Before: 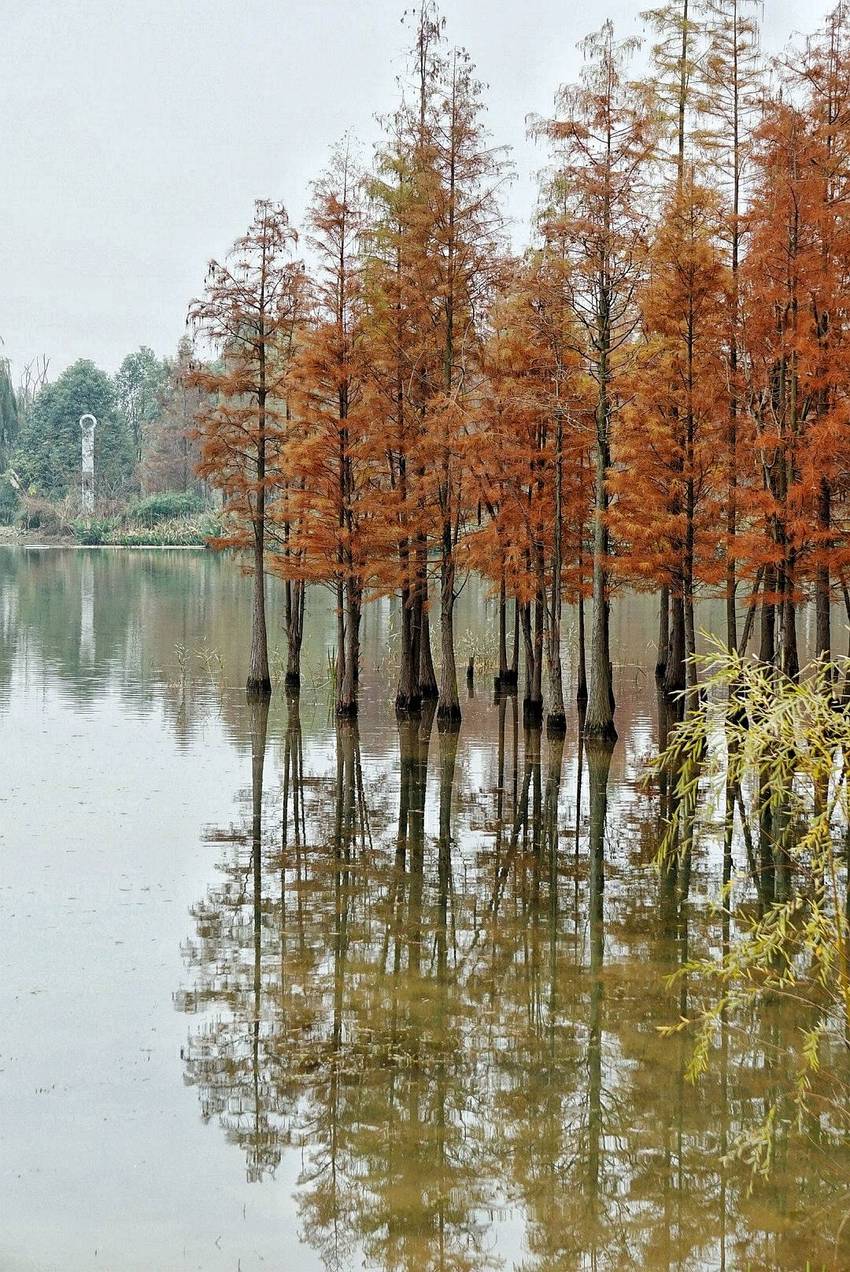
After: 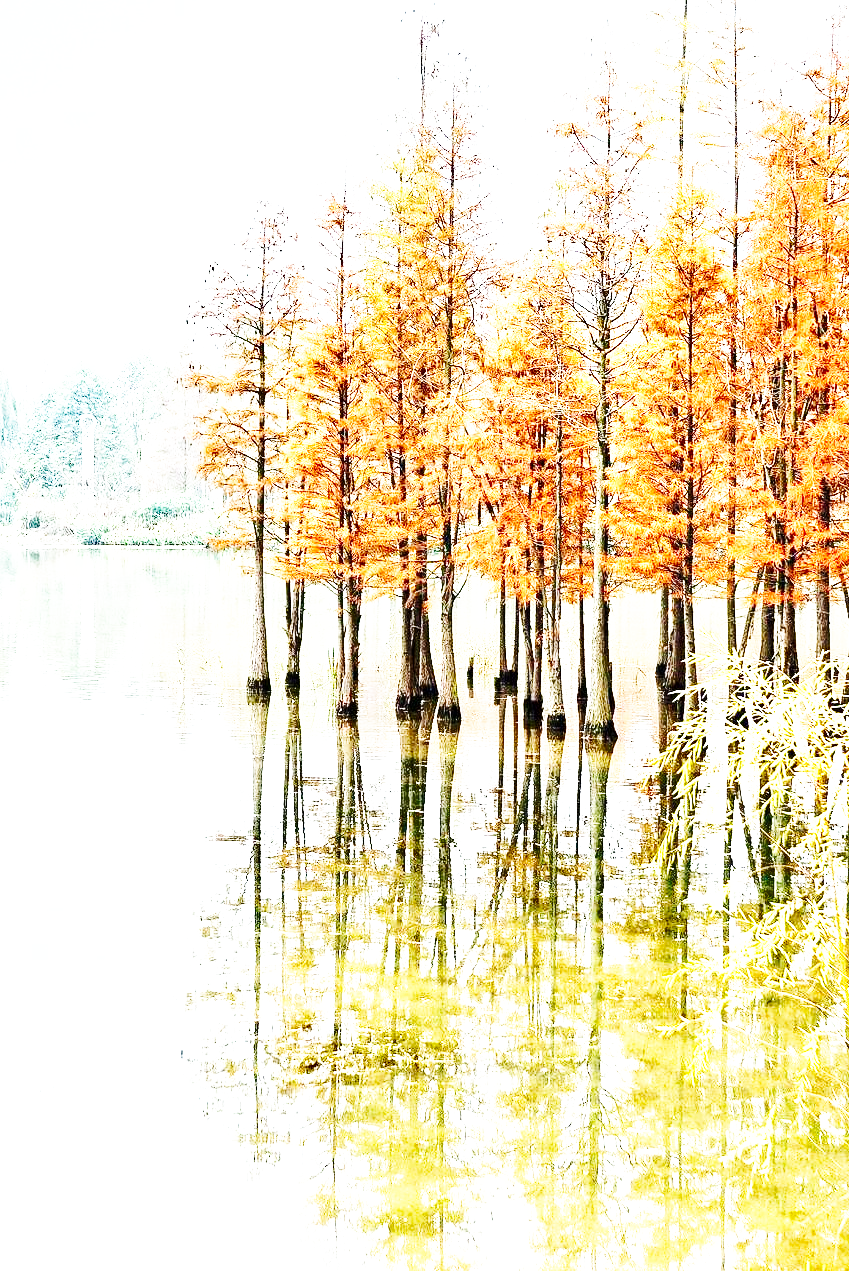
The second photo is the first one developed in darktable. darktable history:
exposure: exposure 2 EV, compensate exposure bias true, compensate highlight preservation false
shadows and highlights: soften with gaussian
base curve: curves: ch0 [(0, 0) (0.007, 0.004) (0.027, 0.03) (0.046, 0.07) (0.207, 0.54) (0.442, 0.872) (0.673, 0.972) (1, 1)], preserve colors none
